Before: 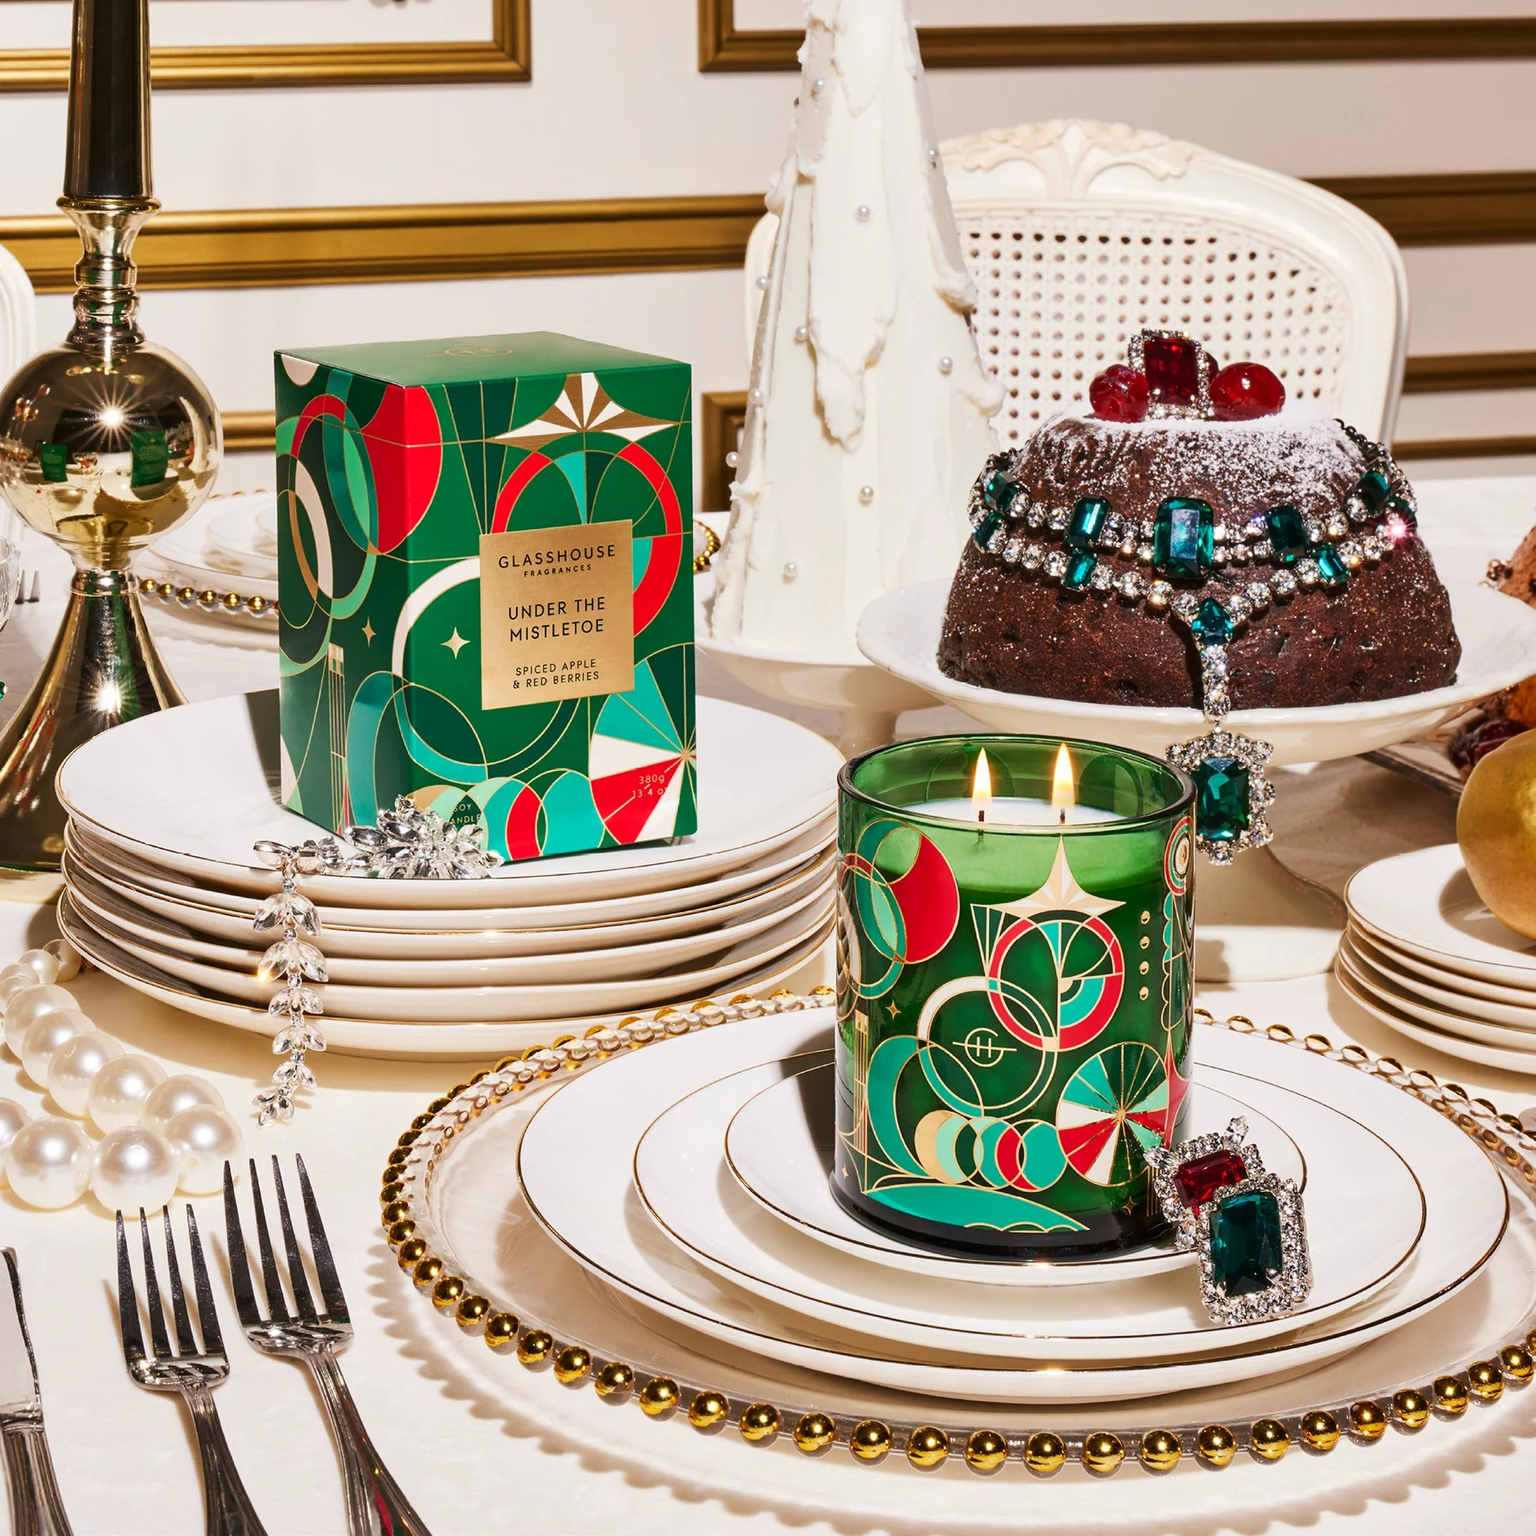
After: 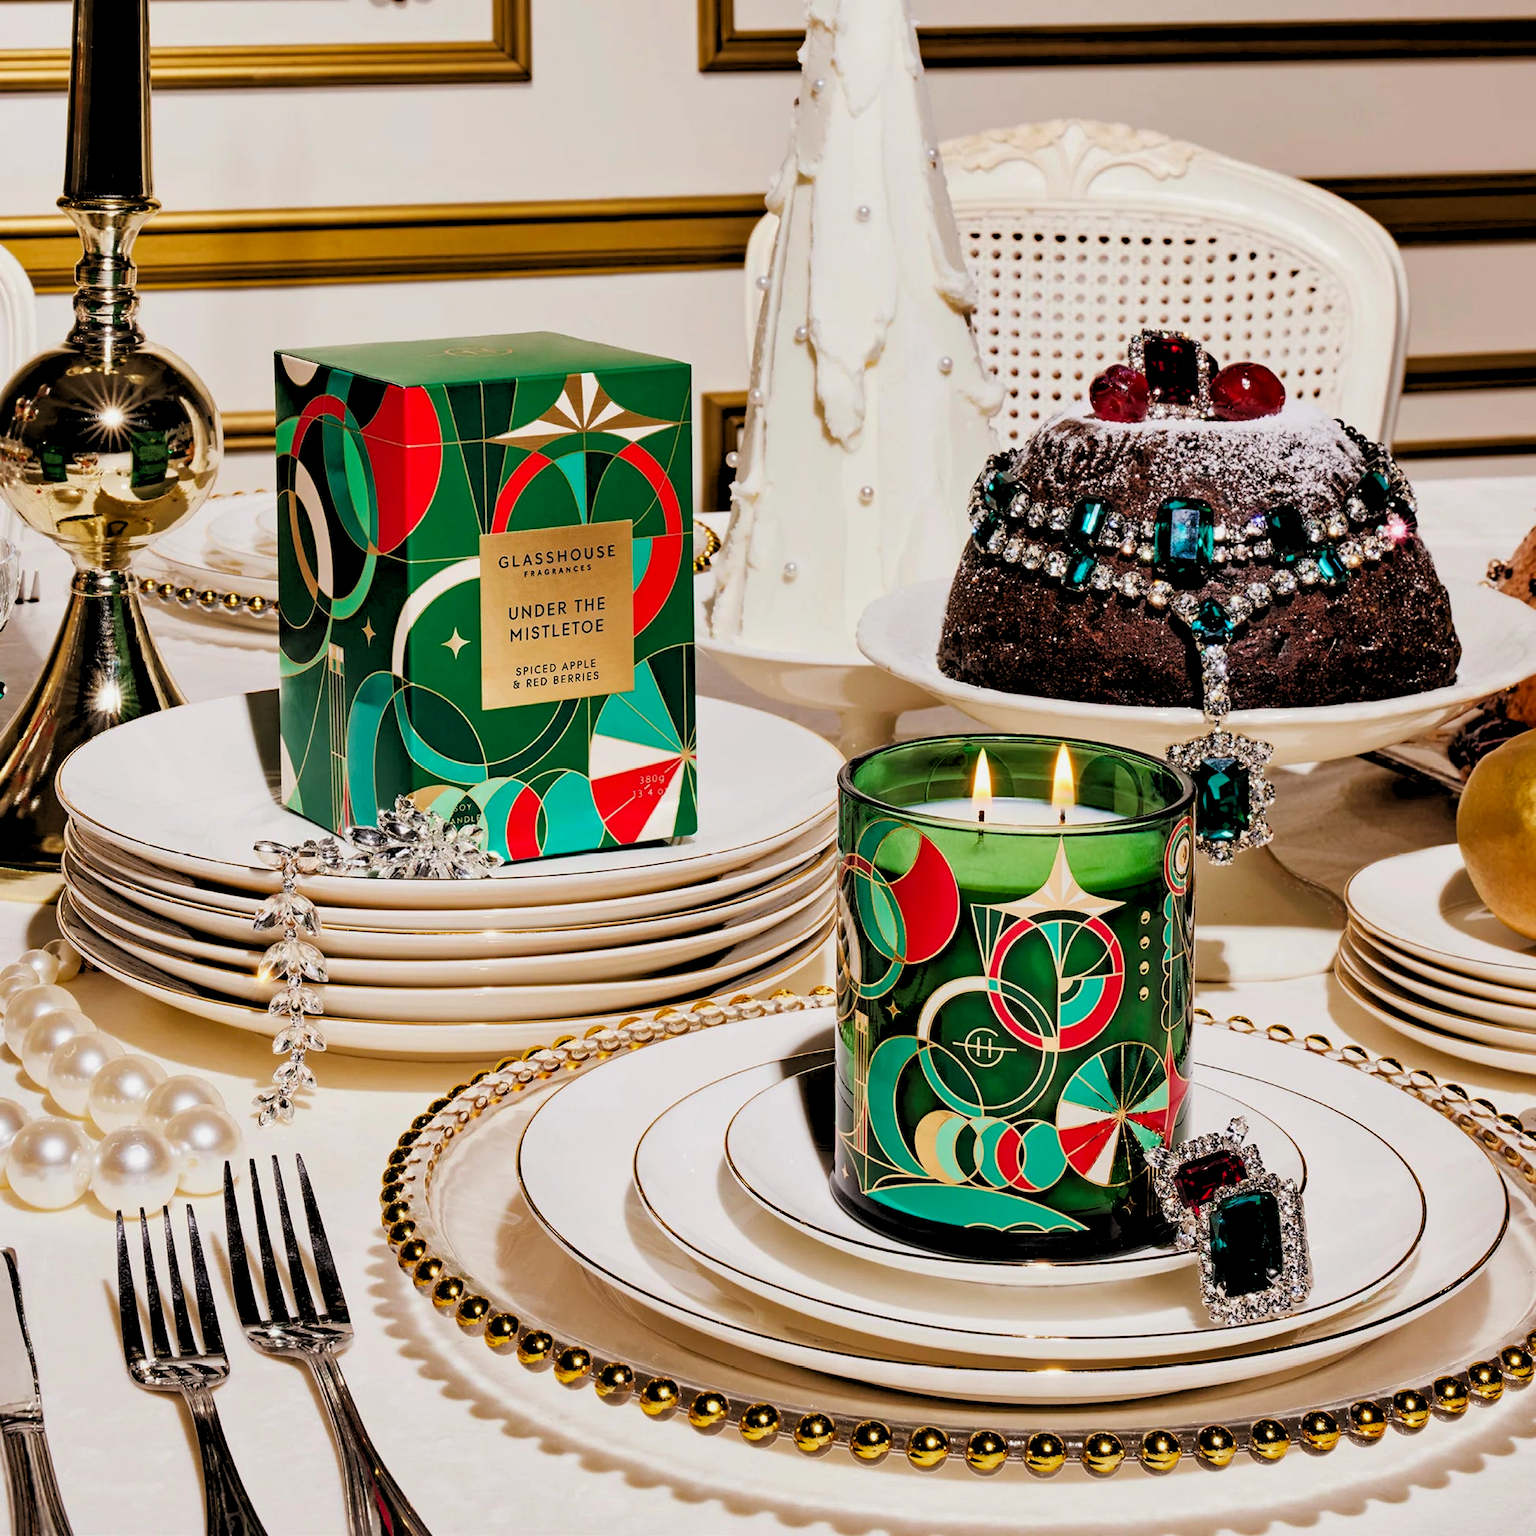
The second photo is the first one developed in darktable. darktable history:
exposure: black level correction -0.003, exposure 0.04 EV, compensate highlight preservation false
tone equalizer: on, module defaults
haze removal: strength 0.29, distance 0.25, compatibility mode true, adaptive false
rgb levels: levels [[0.029, 0.461, 0.922], [0, 0.5, 1], [0, 0.5, 1]]
shadows and highlights: radius 121.13, shadows 21.4, white point adjustment -9.72, highlights -14.39, soften with gaussian
